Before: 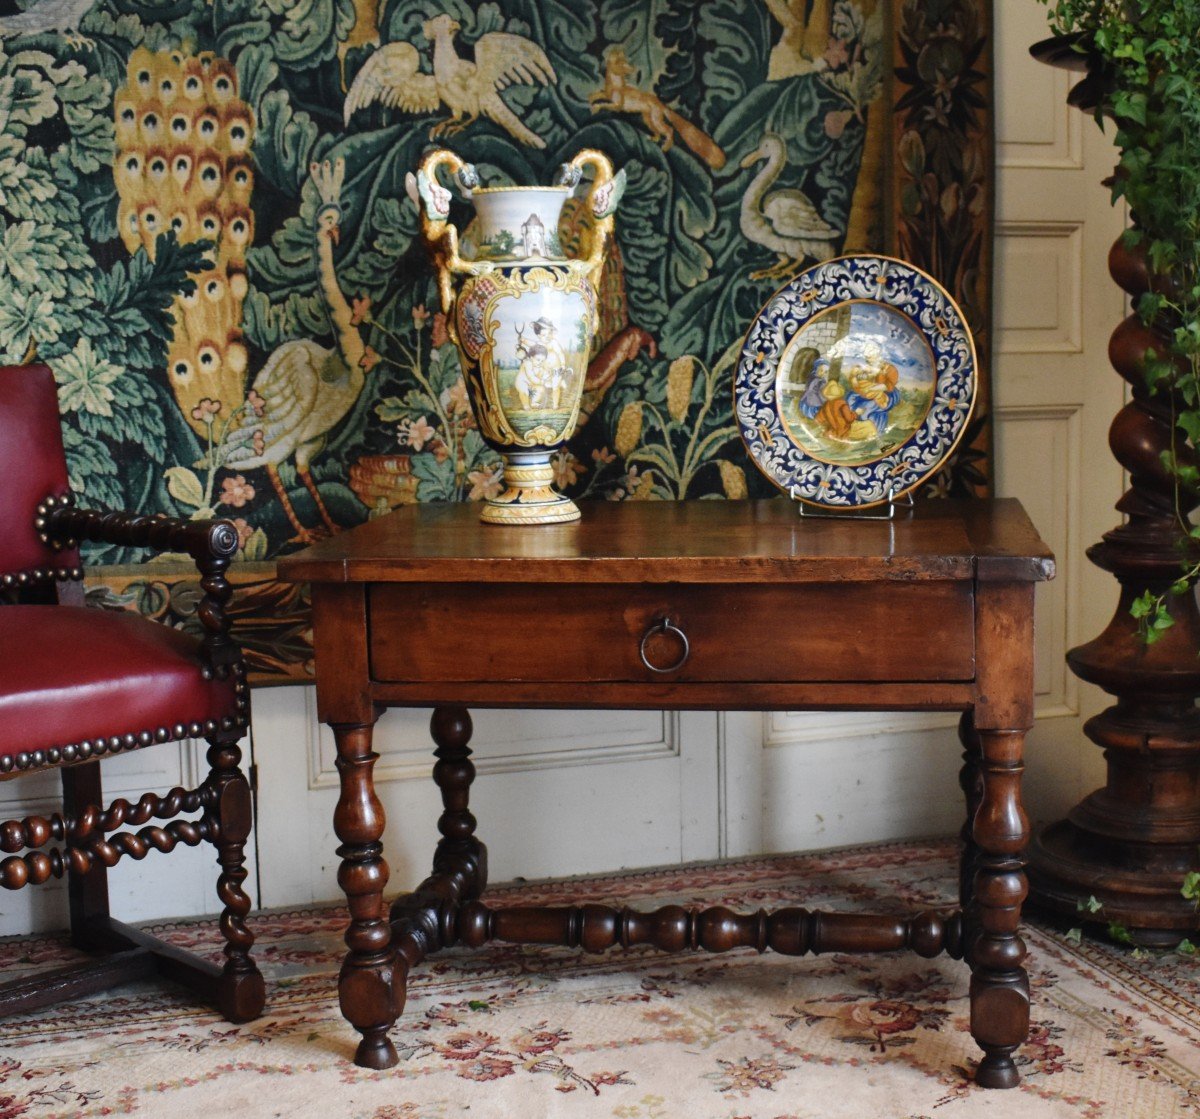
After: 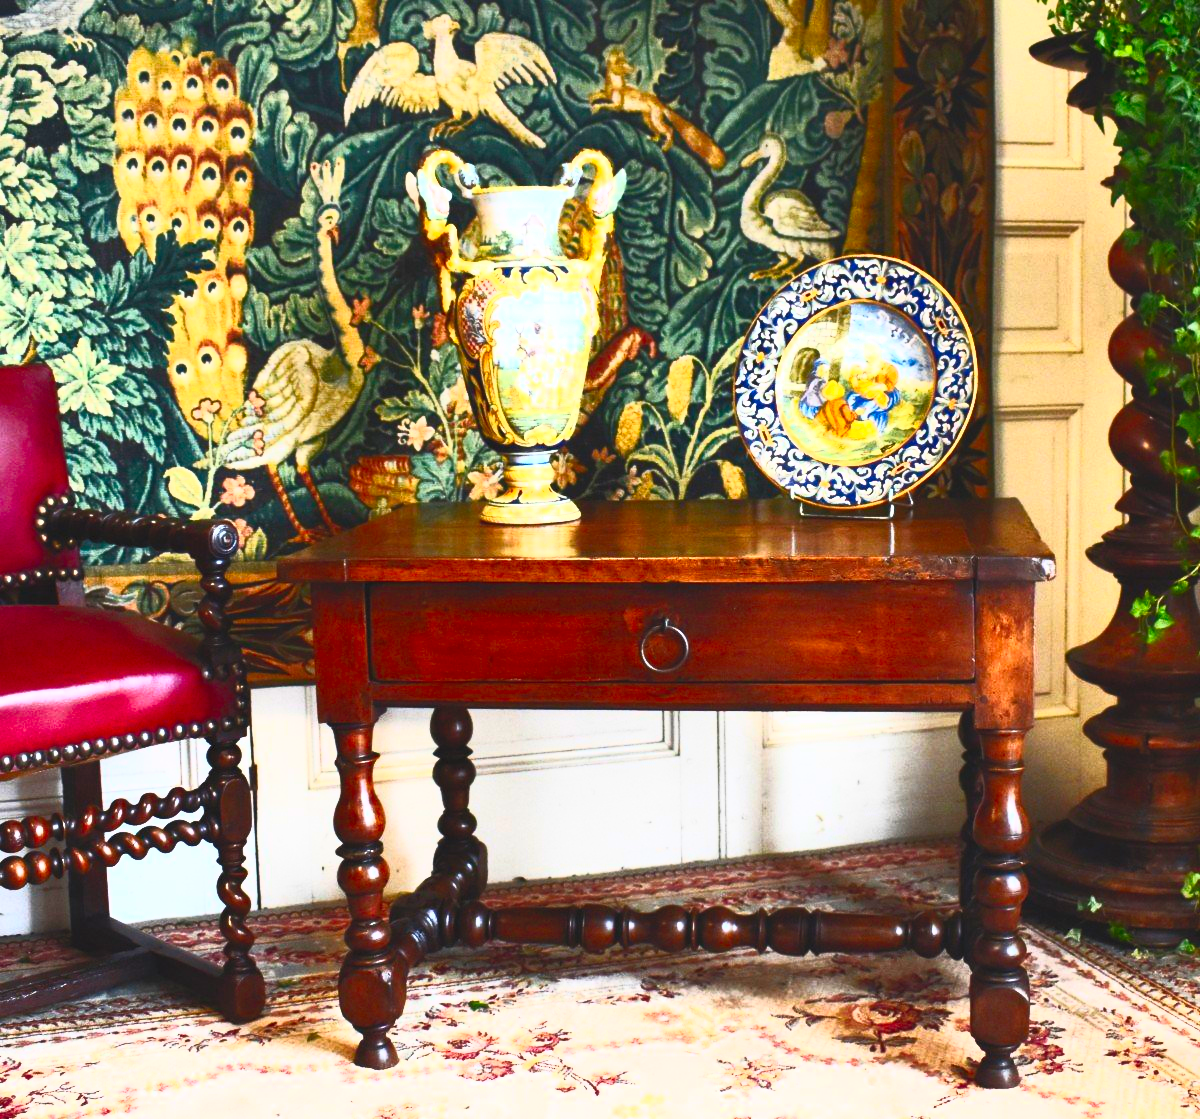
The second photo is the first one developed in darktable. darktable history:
contrast brightness saturation: contrast 0.988, brightness 0.981, saturation 0.99
